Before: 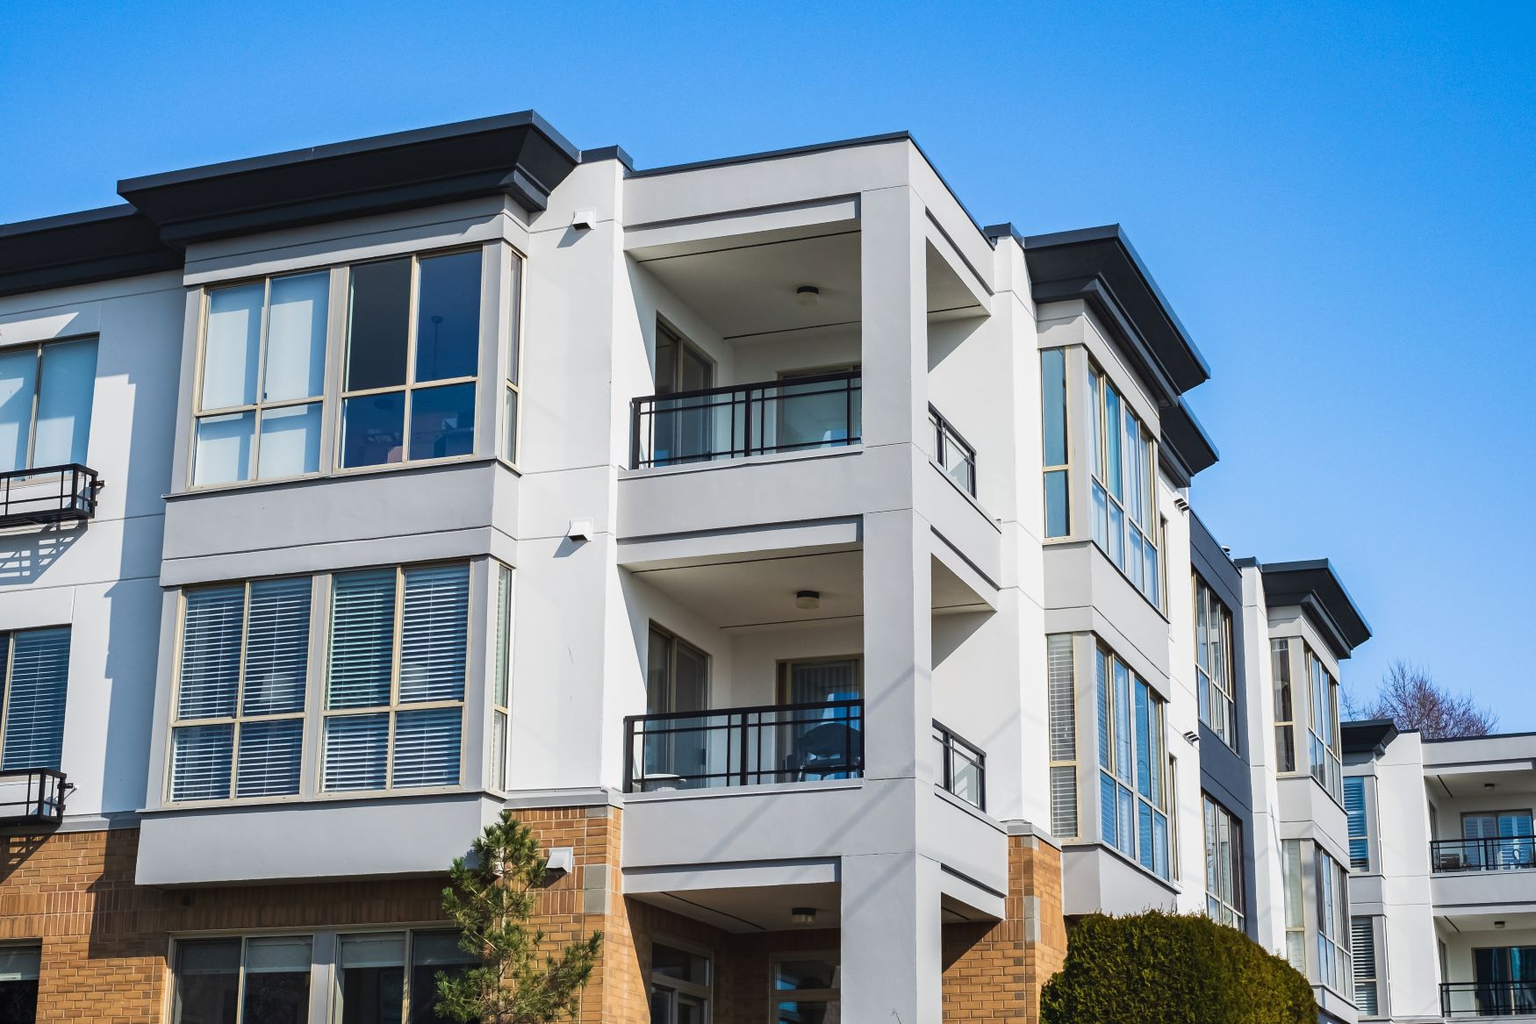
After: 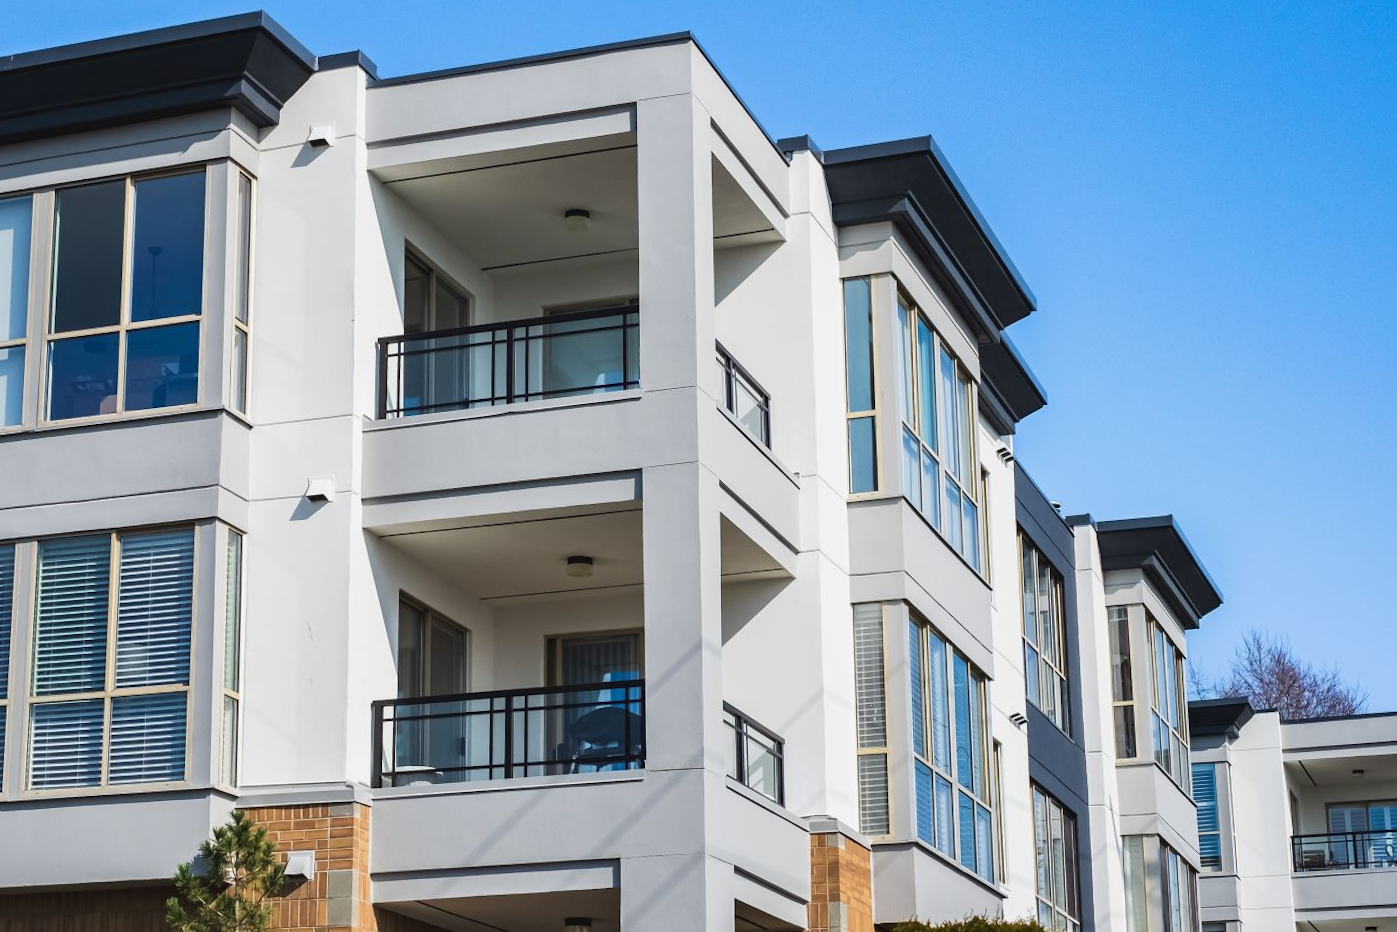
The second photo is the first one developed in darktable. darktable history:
crop: left 19.159%, top 9.58%, bottom 9.58%
rotate and perspective: rotation -0.45°, automatic cropping original format, crop left 0.008, crop right 0.992, crop top 0.012, crop bottom 0.988
